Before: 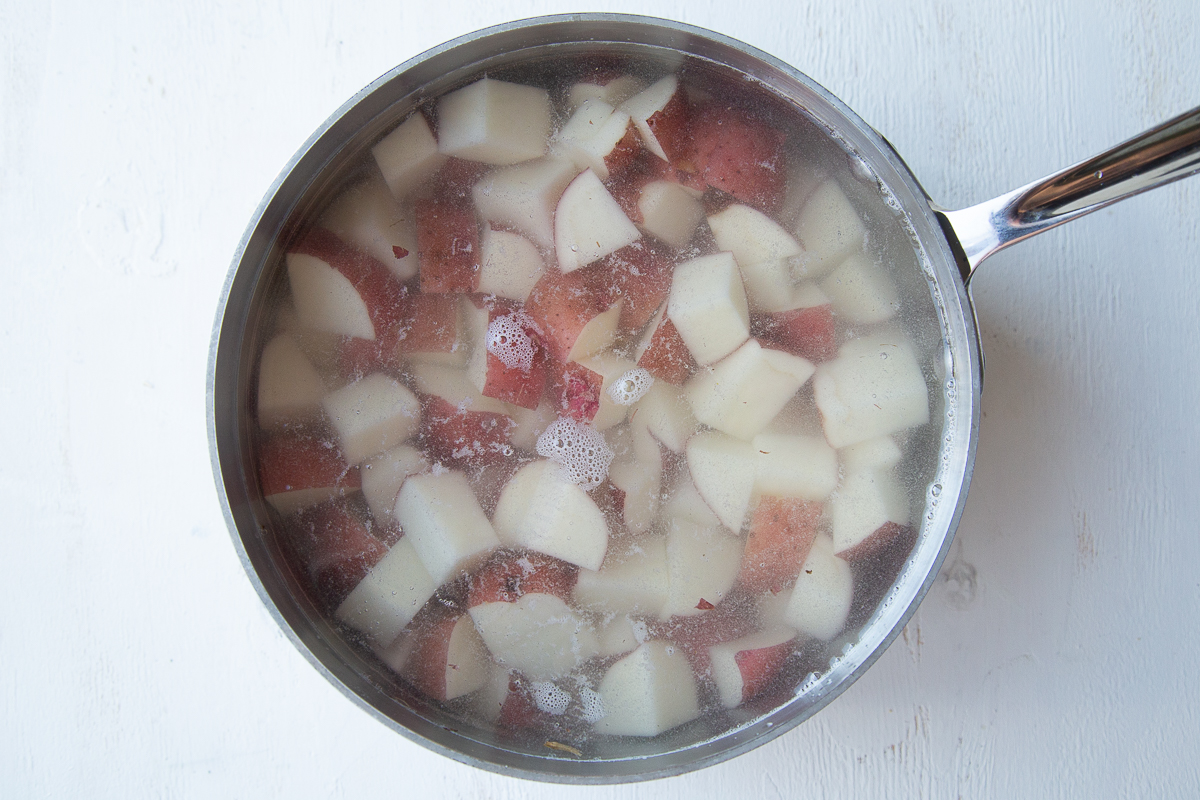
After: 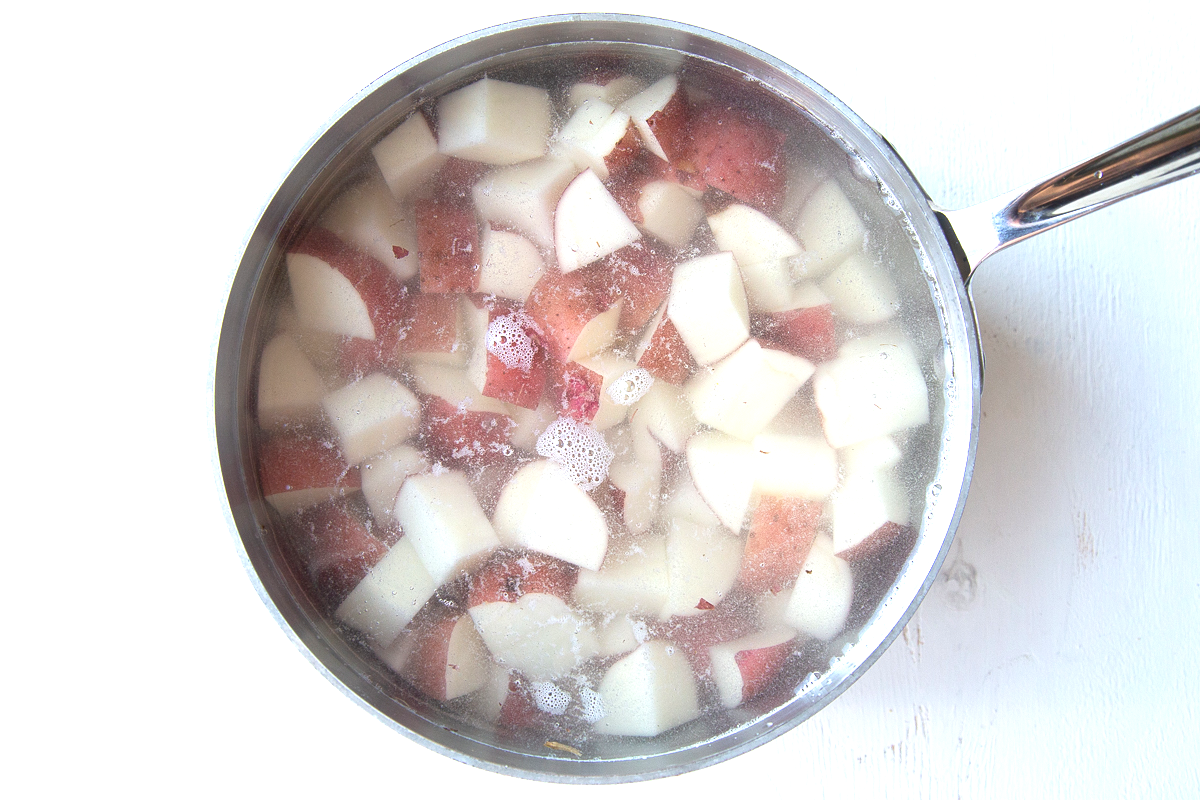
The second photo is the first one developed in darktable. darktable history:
exposure: exposure 0.95 EV, compensate highlight preservation false
